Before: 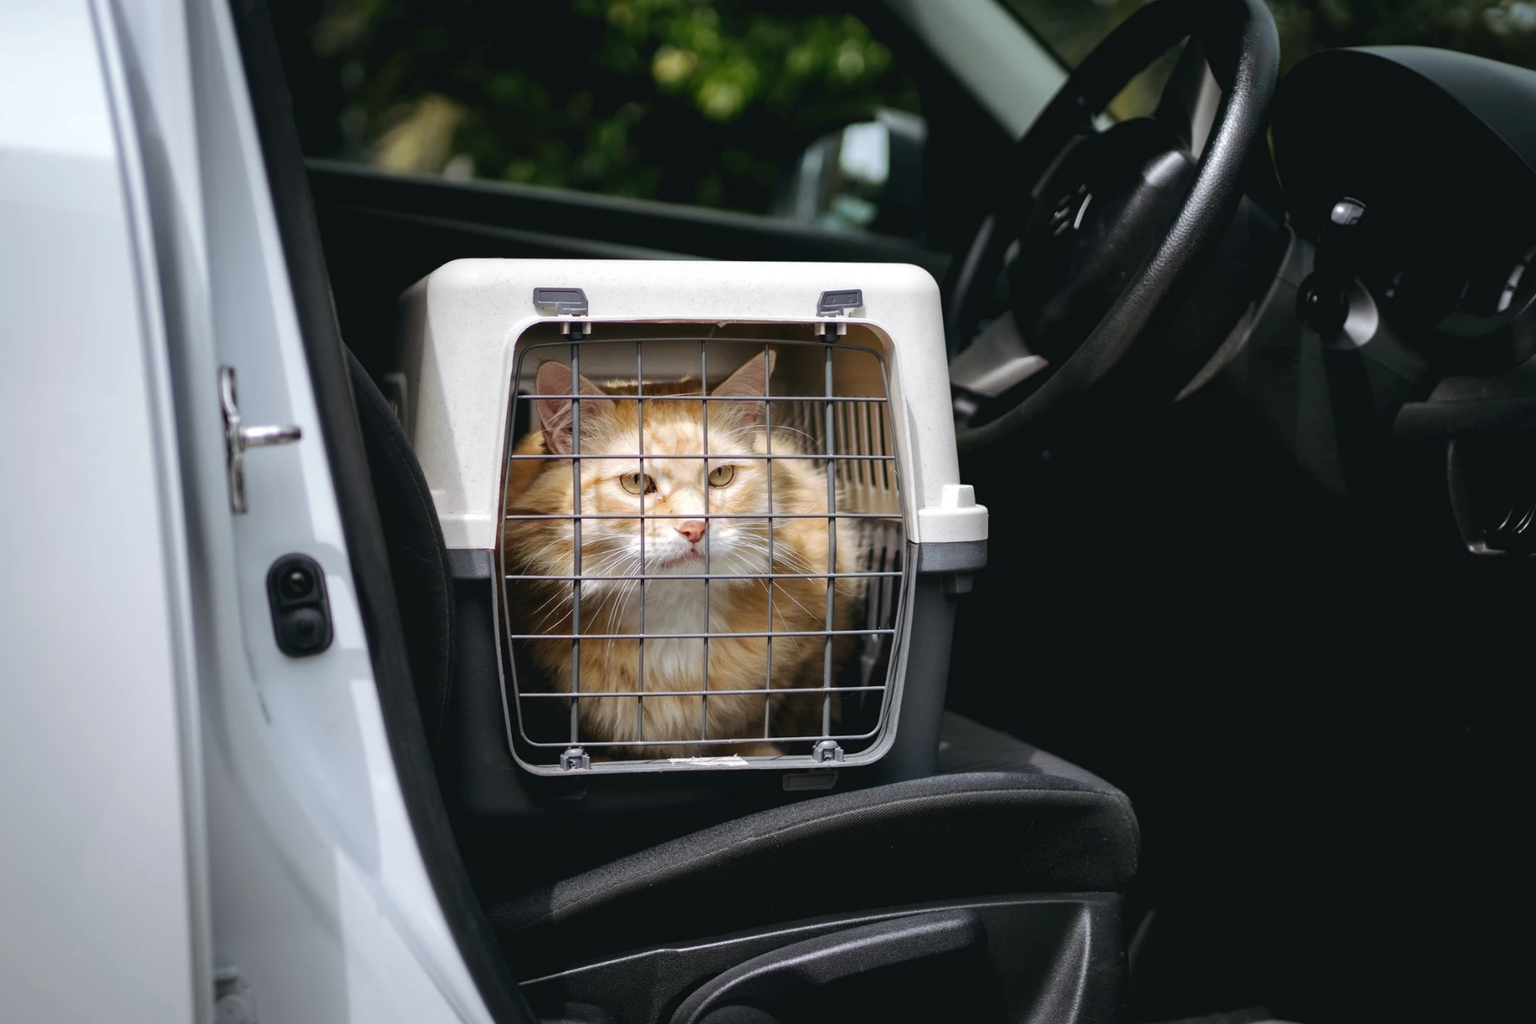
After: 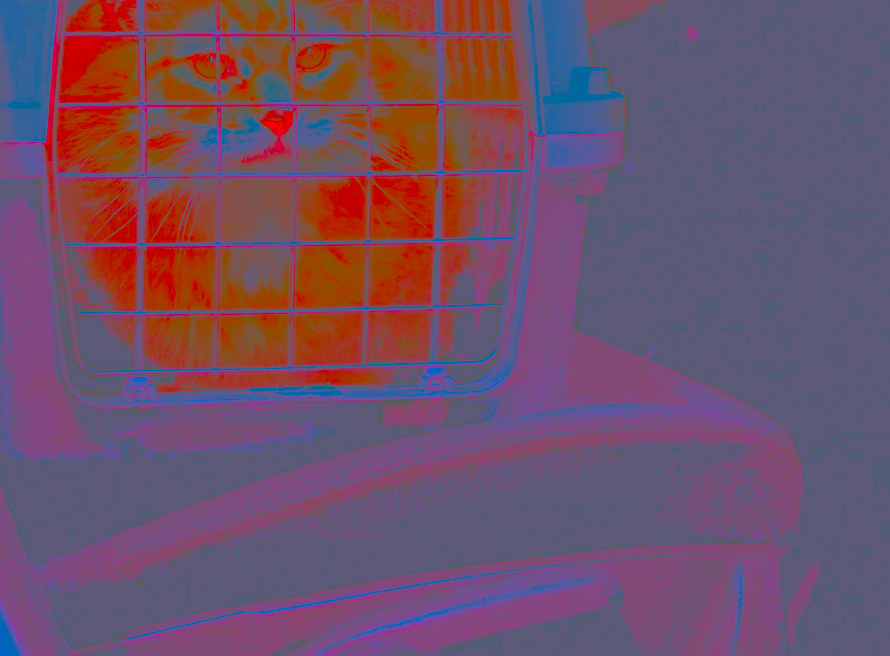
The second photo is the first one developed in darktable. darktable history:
exposure: black level correction 0.005, exposure 2.084 EV, compensate highlight preservation false
color balance rgb: shadows lift › luminance 0.49%, shadows lift › chroma 6.83%, shadows lift › hue 300.29°, power › hue 208.98°, highlights gain › luminance 20.24%, highlights gain › chroma 2.73%, highlights gain › hue 173.85°, perceptual saturation grading › global saturation 18.05%
white balance: red 1.188, blue 1.11
contrast brightness saturation: contrast -0.99, brightness -0.17, saturation 0.75
crop: left 29.672%, top 41.786%, right 20.851%, bottom 3.487%
rgb levels: mode RGB, independent channels, levels [[0, 0.474, 1], [0, 0.5, 1], [0, 0.5, 1]]
shadows and highlights: shadows 62.66, white point adjustment 0.37, highlights -34.44, compress 83.82%
sharpen: on, module defaults
